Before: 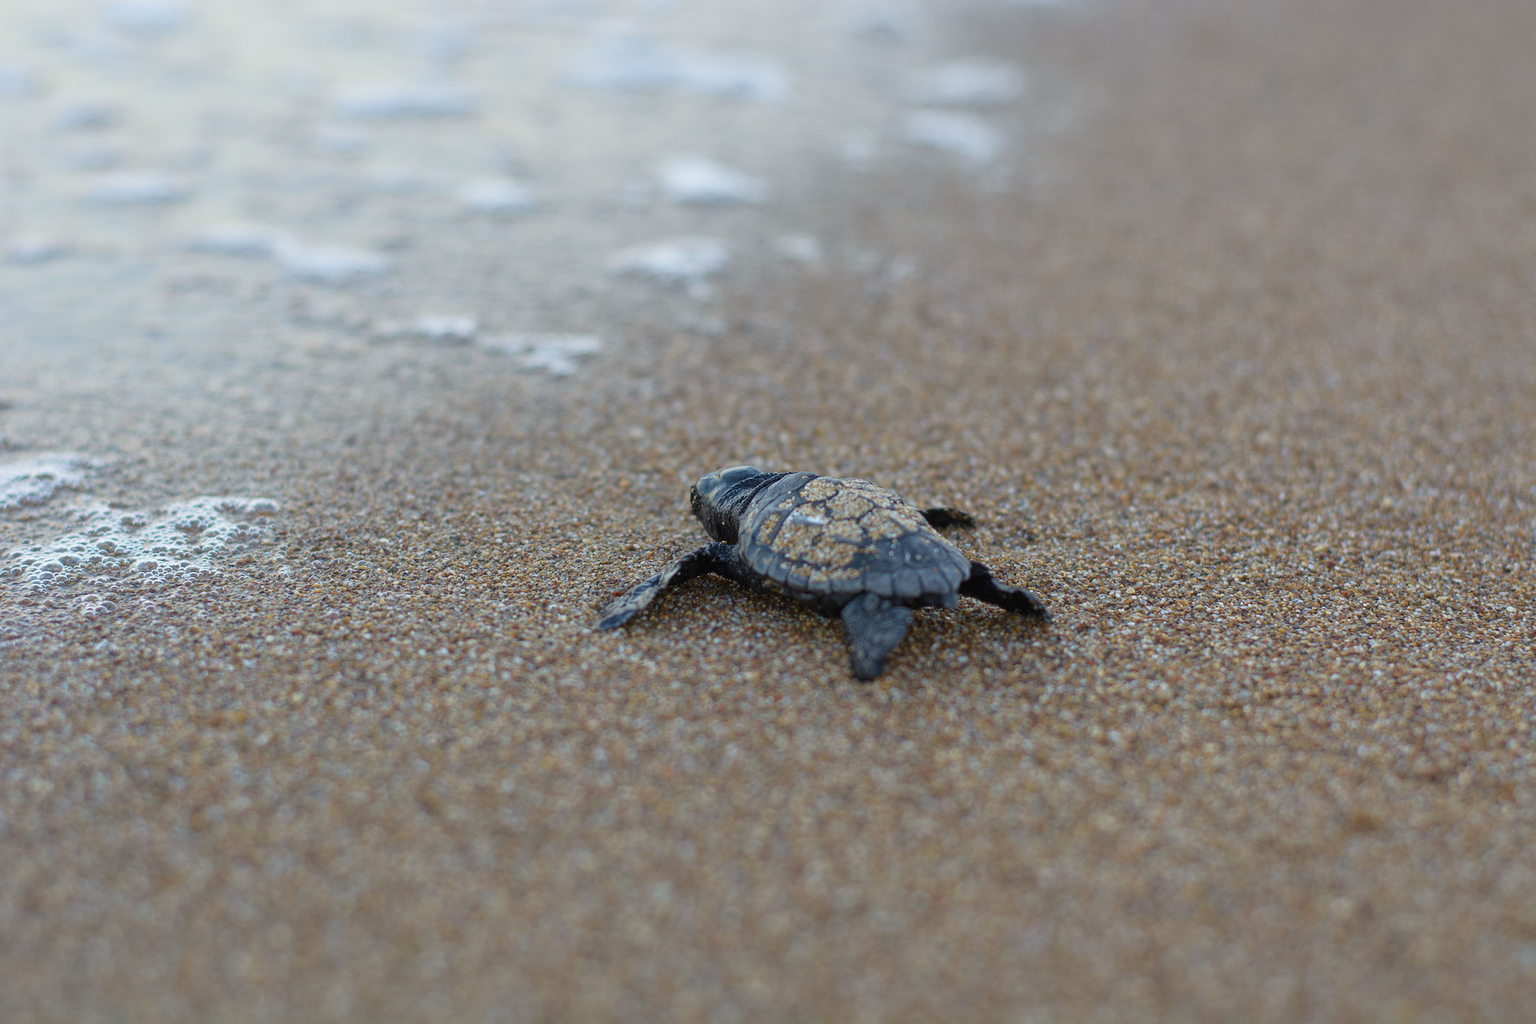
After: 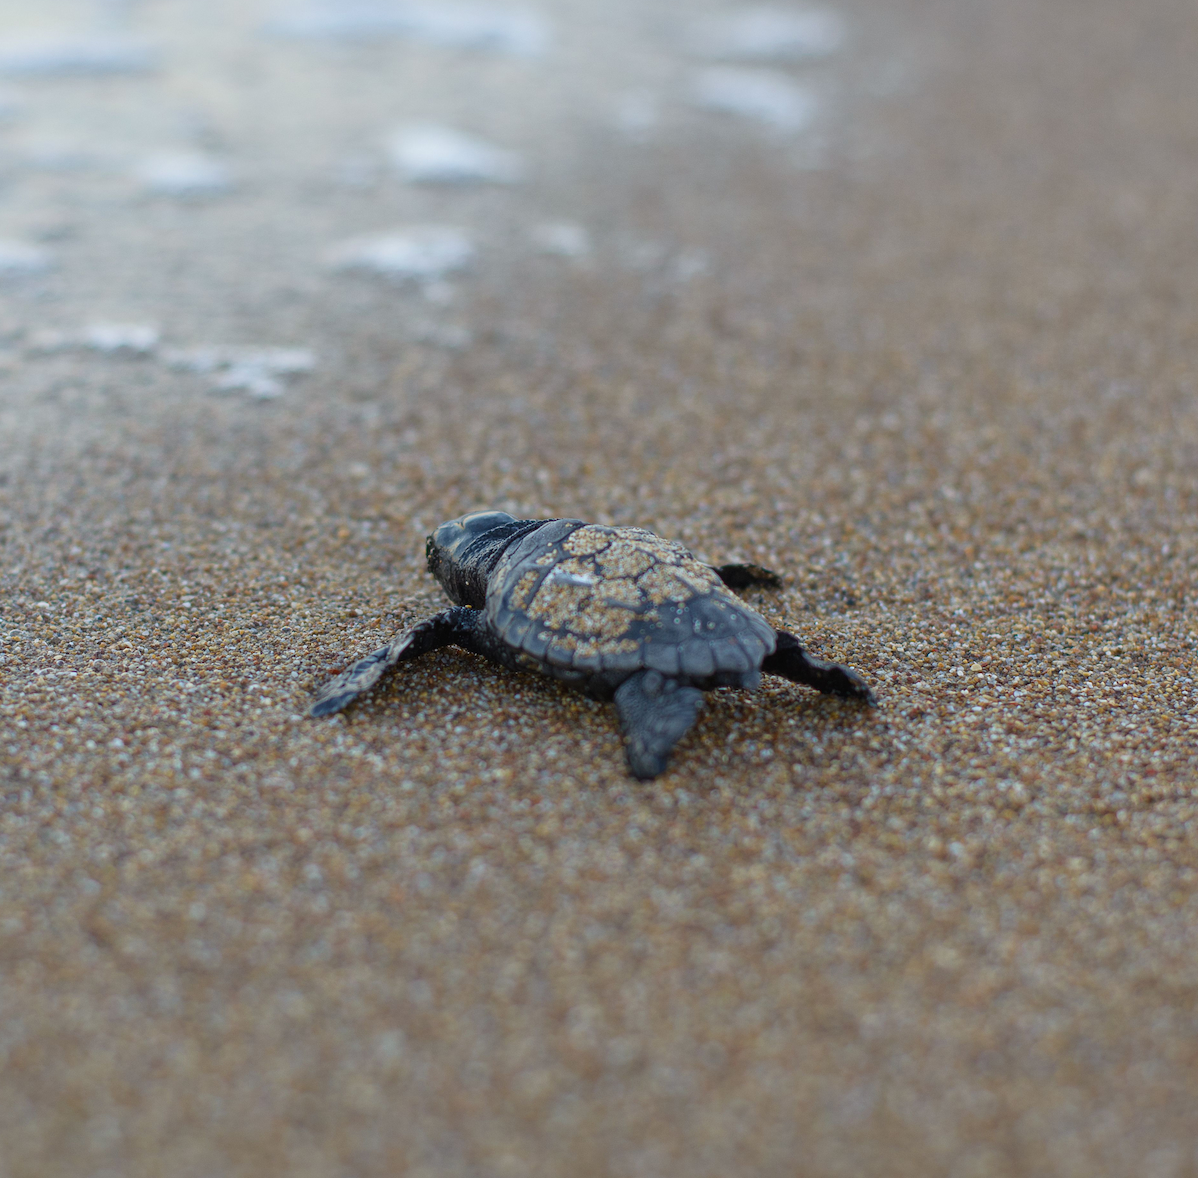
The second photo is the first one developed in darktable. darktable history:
crop and rotate: left 22.802%, top 5.624%, right 14.774%, bottom 2.269%
